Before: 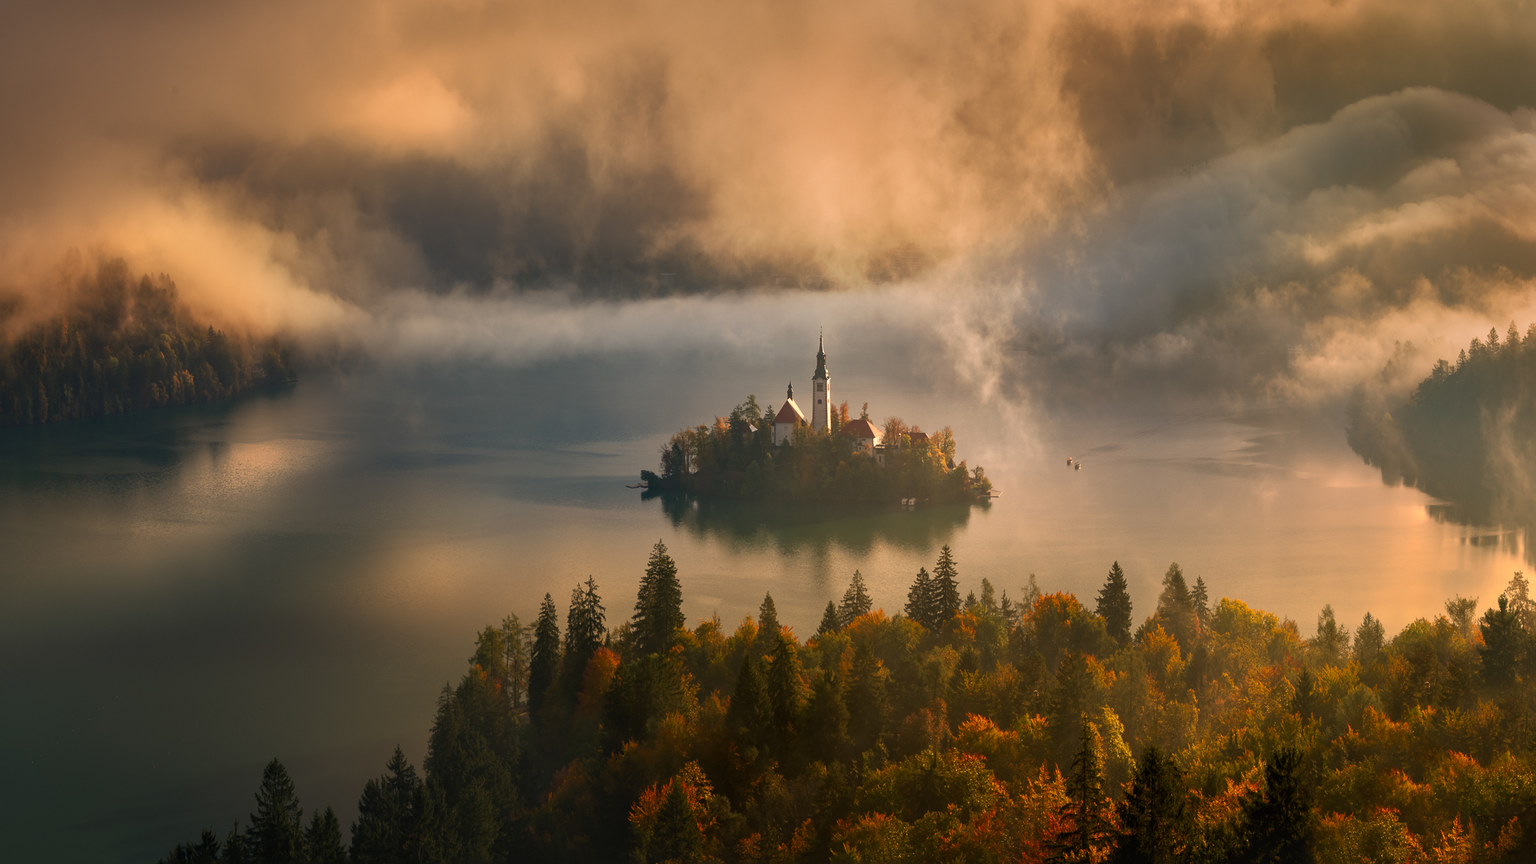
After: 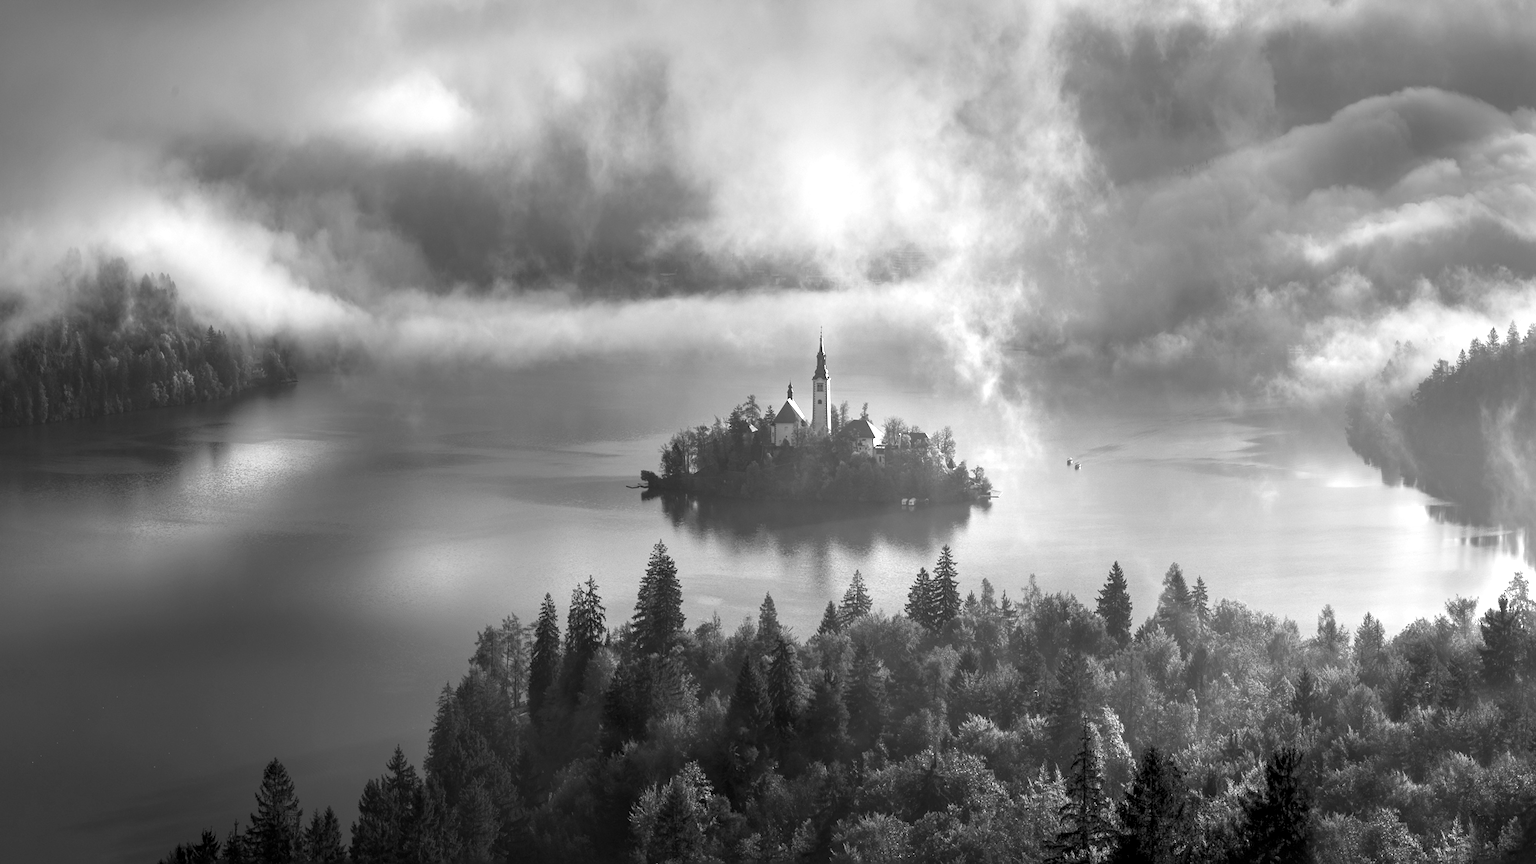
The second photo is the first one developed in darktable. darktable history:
white balance: red 0.976, blue 1.04
local contrast: highlights 100%, shadows 100%, detail 120%, midtone range 0.2
exposure: black level correction 0.001, exposure 1 EV, compensate highlight preservation false
monochrome: on, module defaults
